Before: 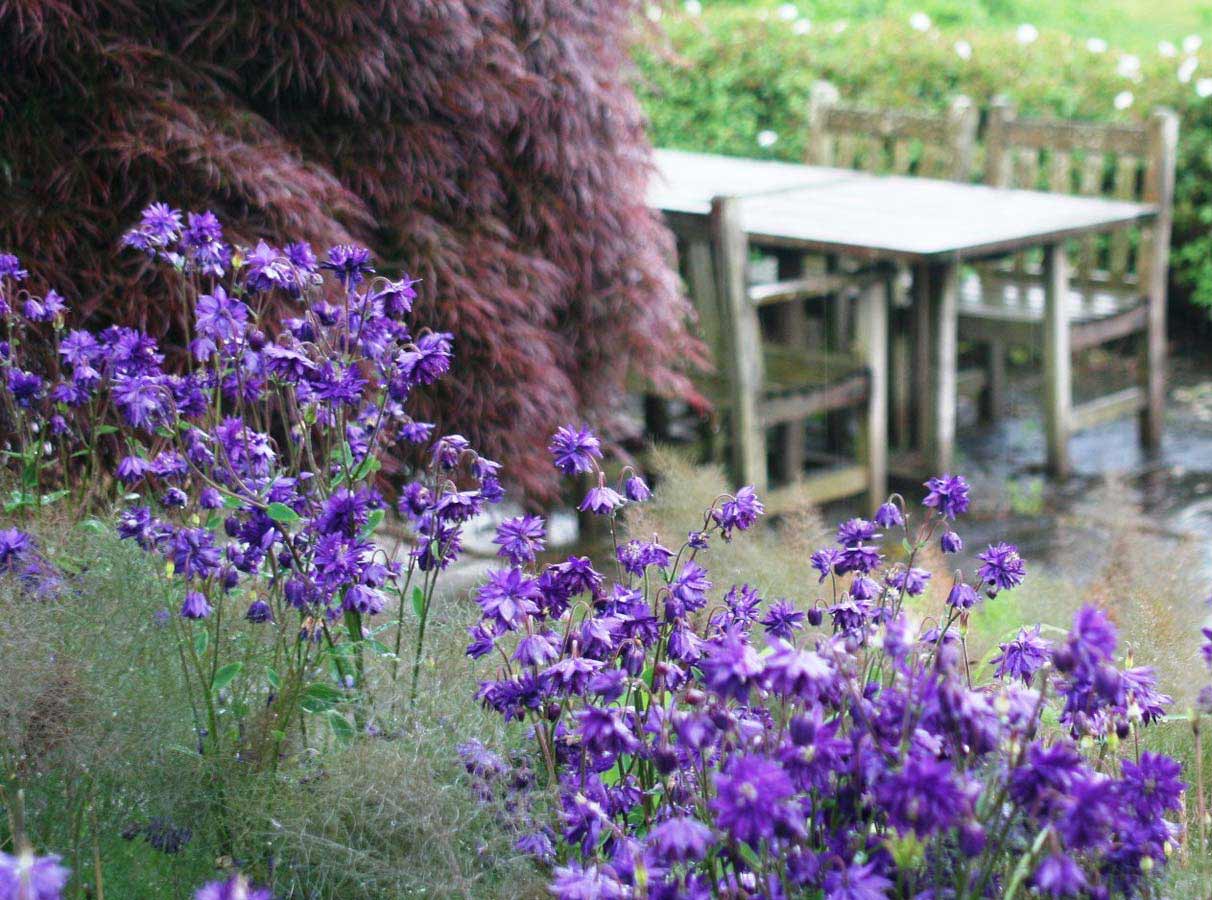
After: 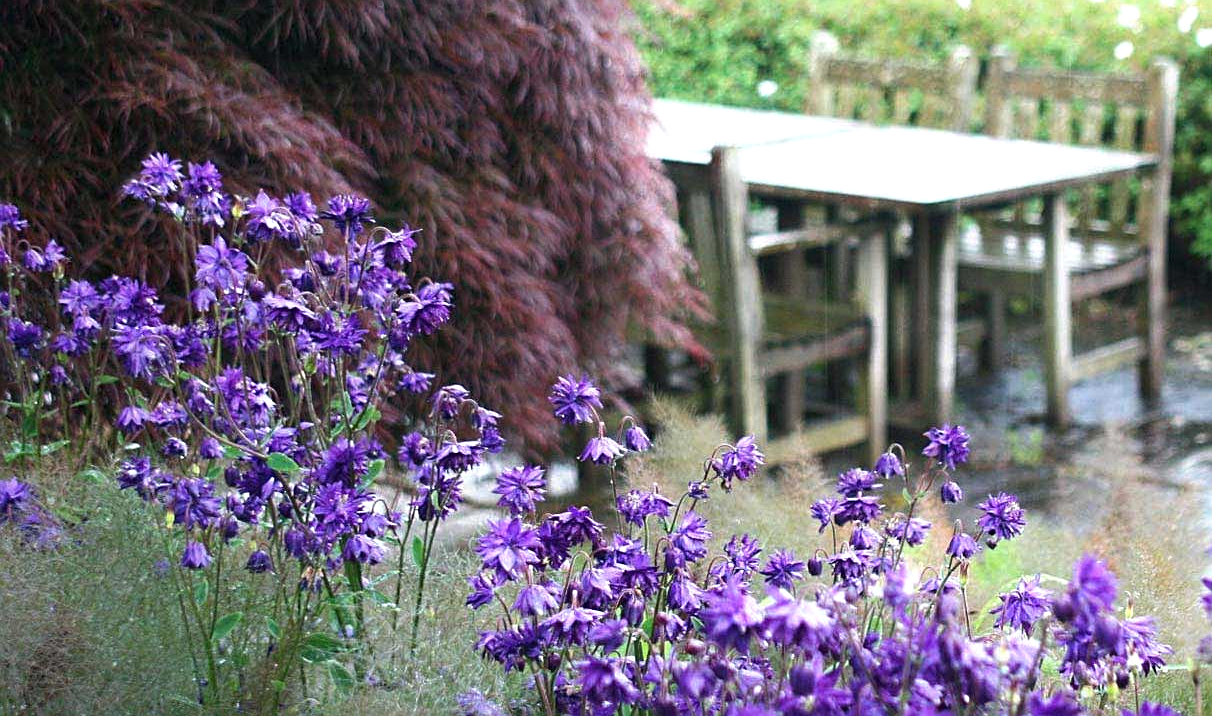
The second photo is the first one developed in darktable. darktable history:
sharpen: amount 0.498
crop and rotate: top 5.649%, bottom 14.76%
tone equalizer: -8 EV -0.001 EV, -7 EV 0.001 EV, -6 EV -0.004 EV, -5 EV -0.014 EV, -4 EV -0.074 EV, -3 EV -0.215 EV, -2 EV -0.293 EV, -1 EV 0.097 EV, +0 EV 0.284 EV
